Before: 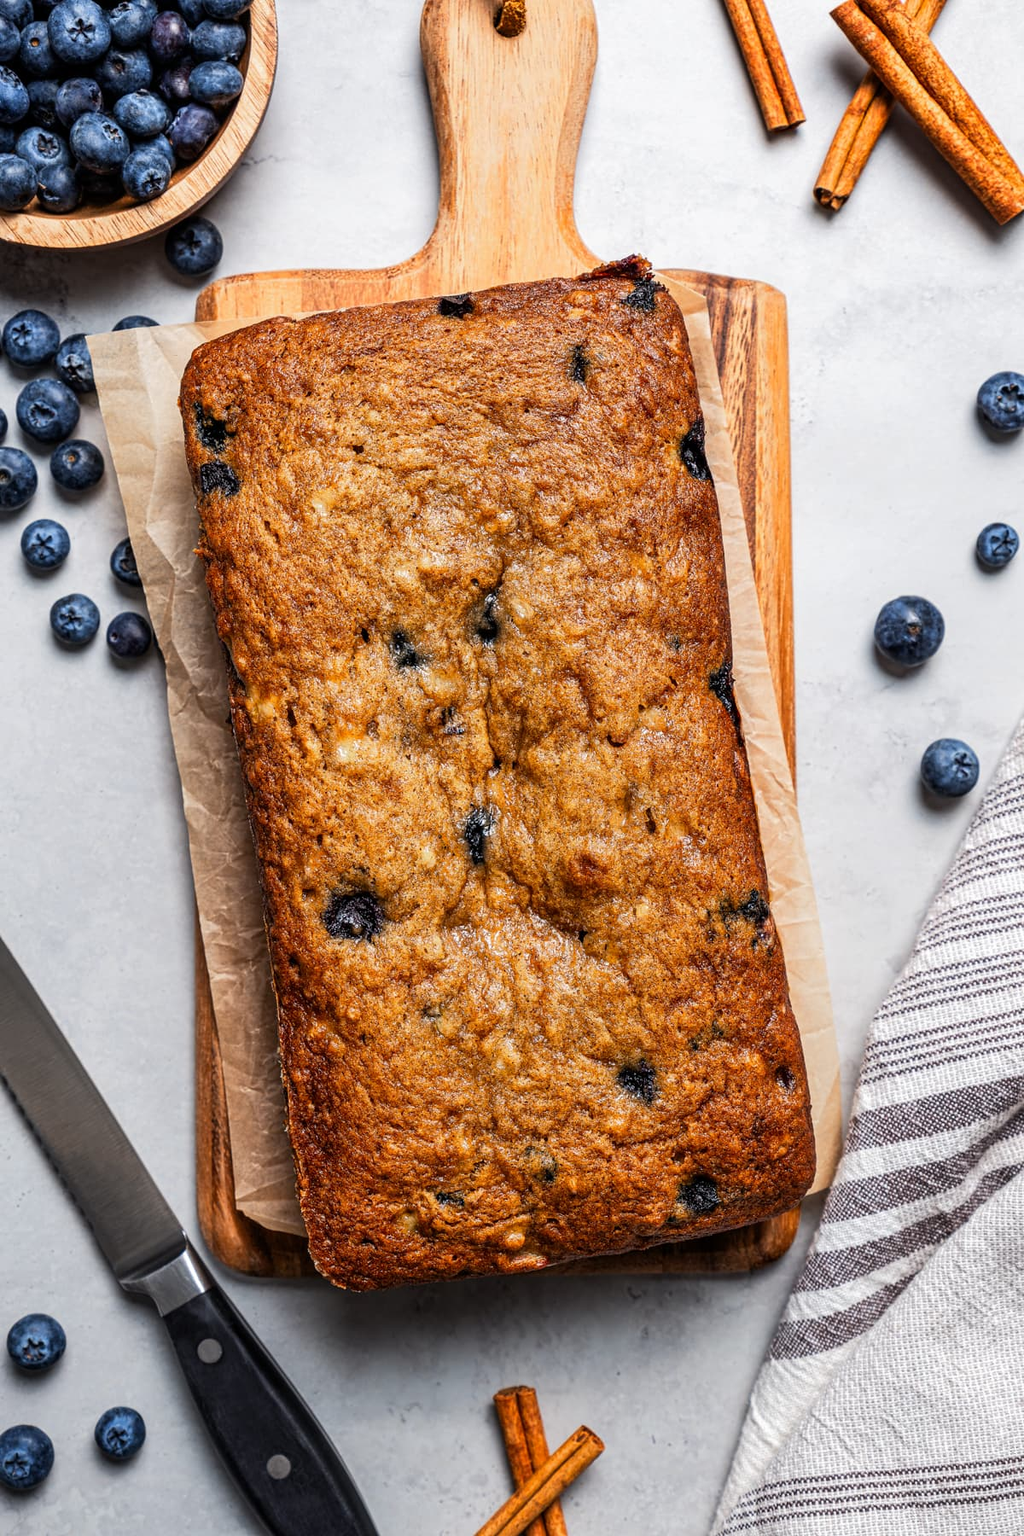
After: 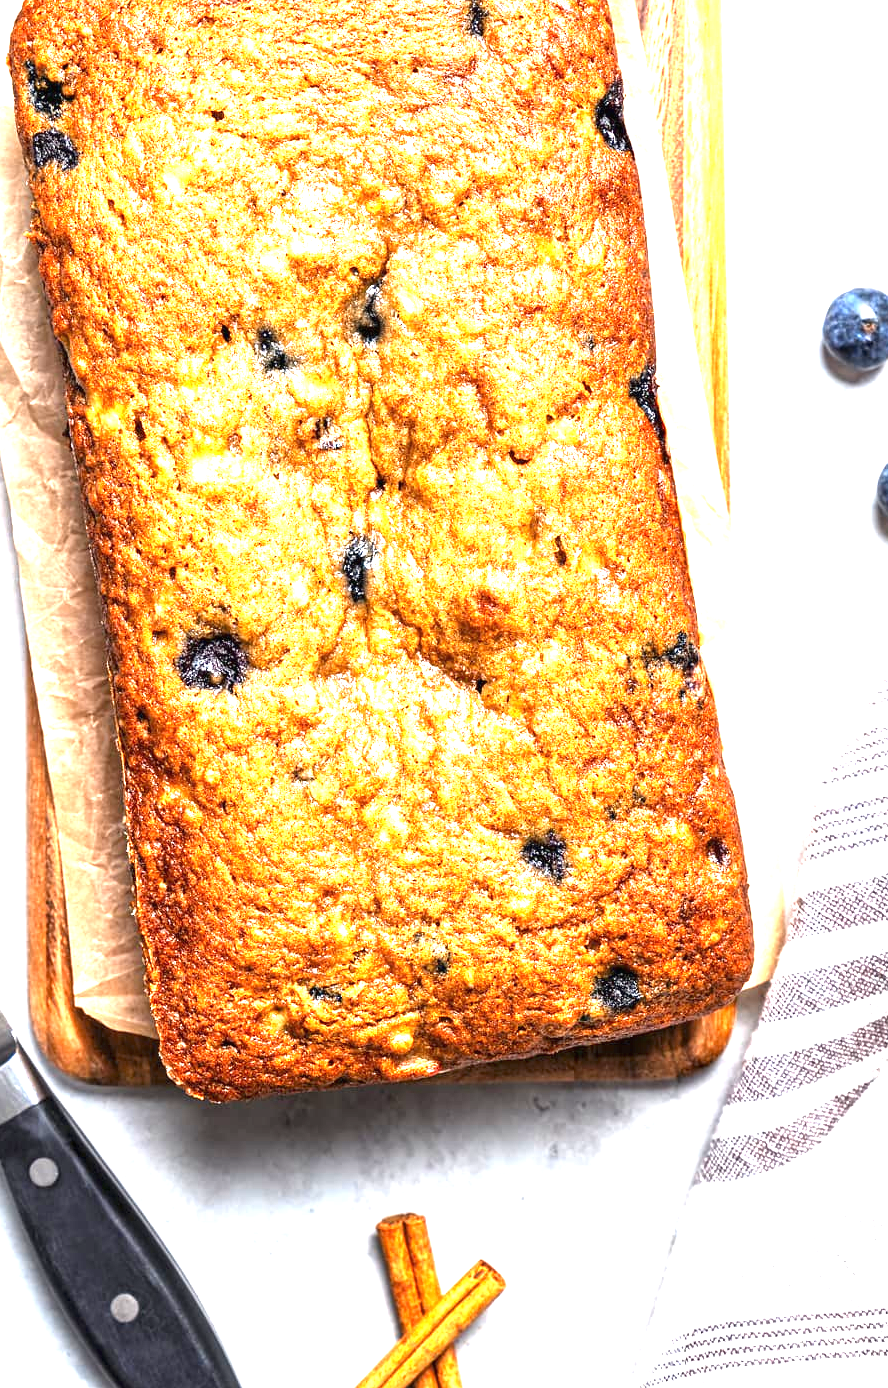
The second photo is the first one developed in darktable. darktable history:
crop: left 16.871%, top 22.857%, right 9.116%
exposure: black level correction 0, exposure 2.138 EV, compensate exposure bias true, compensate highlight preservation false
